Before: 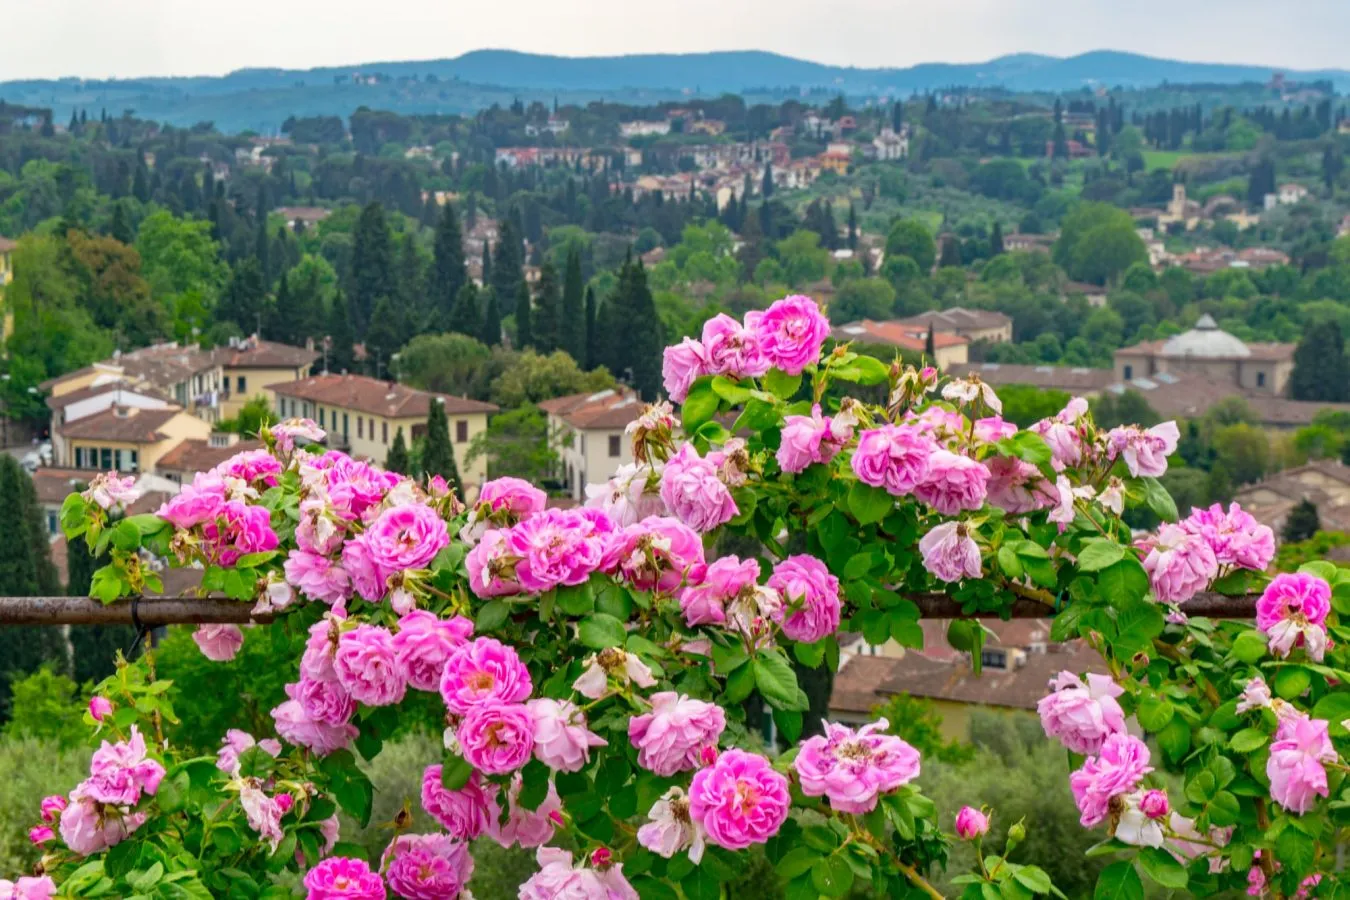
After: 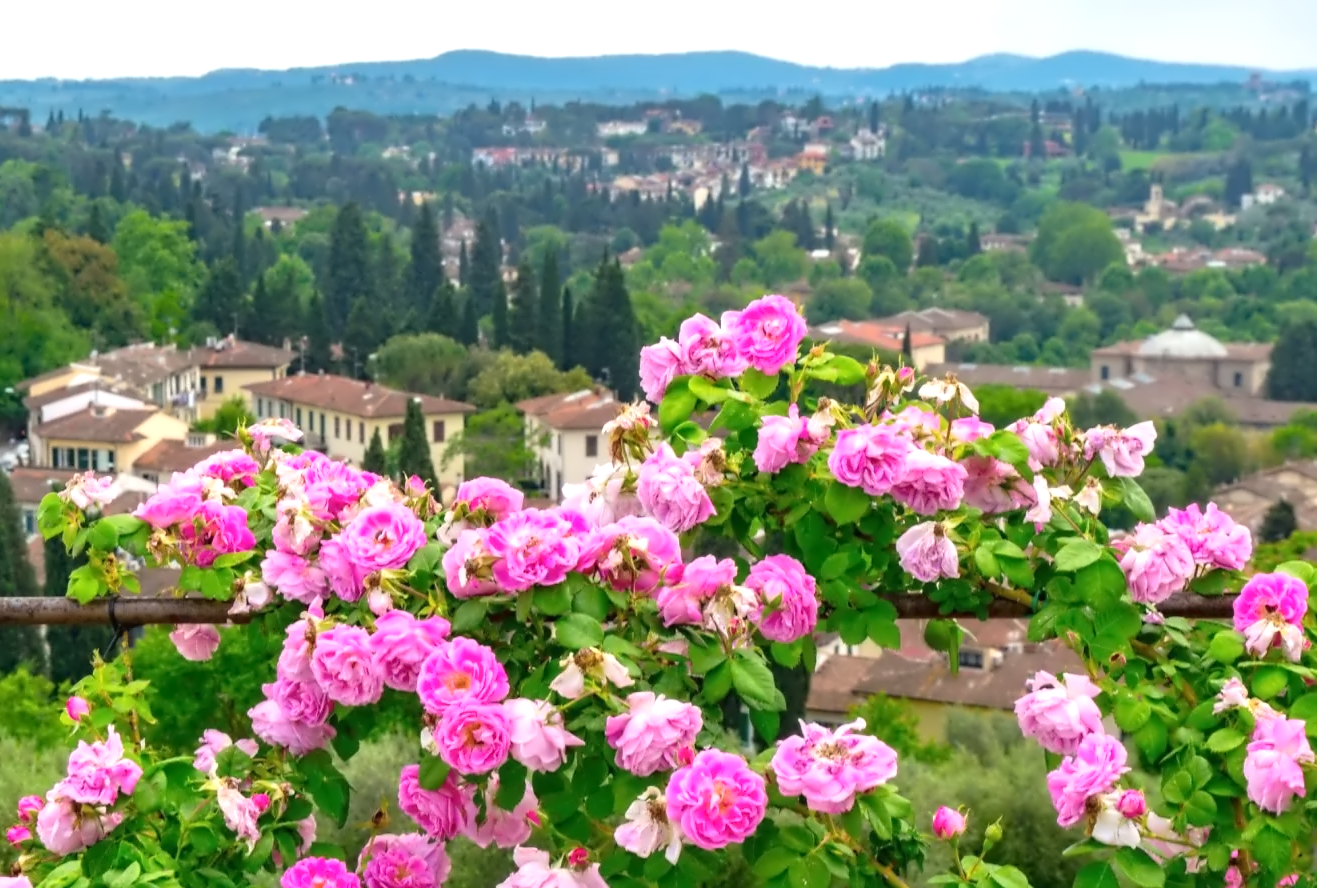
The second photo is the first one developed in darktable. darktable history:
contrast equalizer: octaves 7, y [[0.5 ×6], [0.5 ×6], [0.5 ×6], [0, 0.033, 0.067, 0.1, 0.133, 0.167], [0, 0.05, 0.1, 0.15, 0.2, 0.25]]
crop and rotate: left 1.774%, right 0.633%, bottom 1.28%
exposure: black level correction 0, exposure 0.5 EV, compensate exposure bias true, compensate highlight preservation false
